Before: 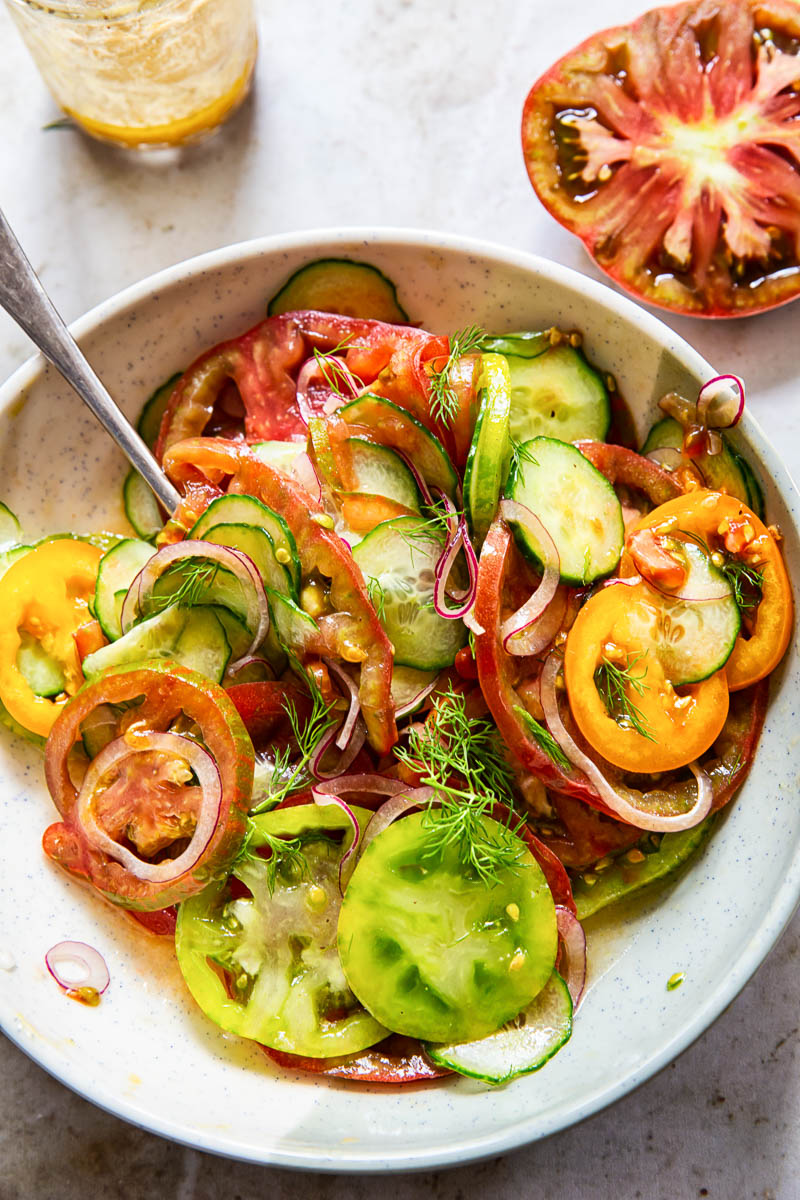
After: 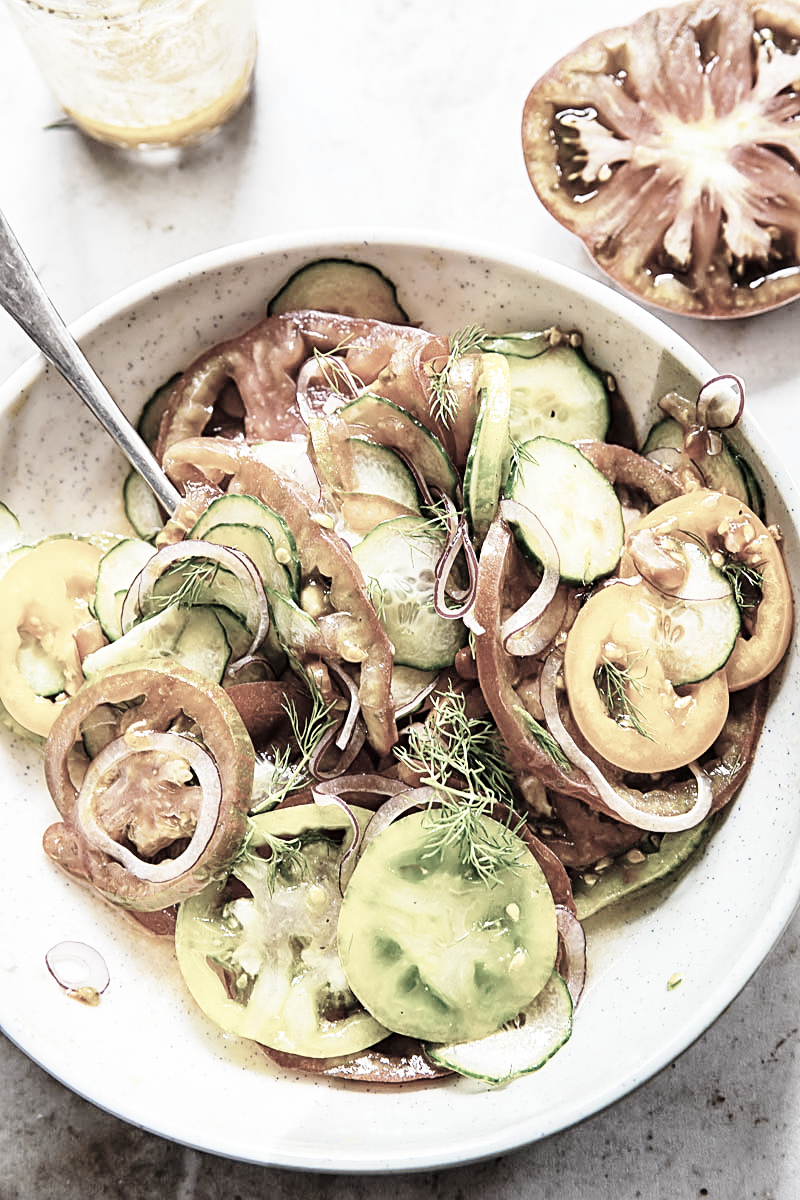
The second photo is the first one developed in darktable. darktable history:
base curve: curves: ch0 [(0, 0) (0.028, 0.03) (0.121, 0.232) (0.46, 0.748) (0.859, 0.968) (1, 1)], preserve colors none
color zones: curves: ch1 [(0.238, 0.163) (0.476, 0.2) (0.733, 0.322) (0.848, 0.134)]
sharpen: on, module defaults
